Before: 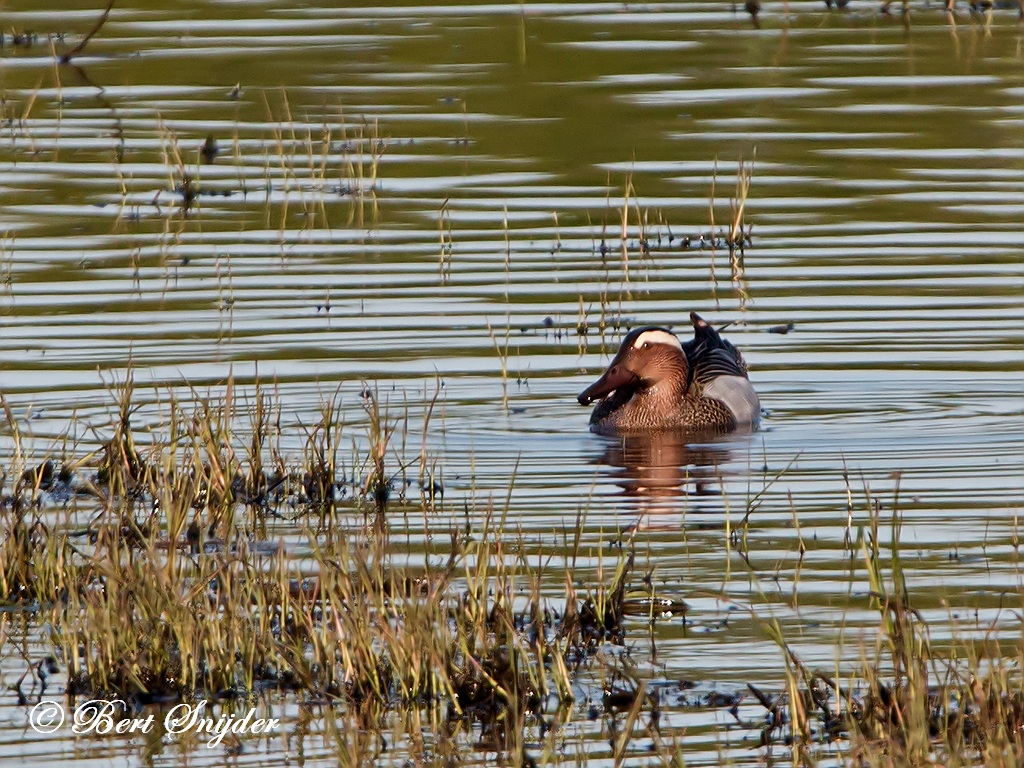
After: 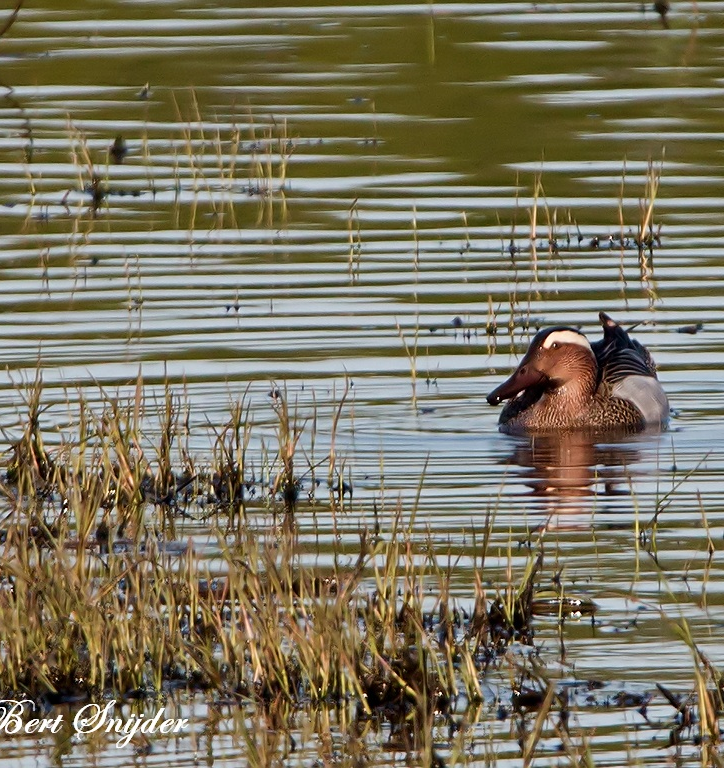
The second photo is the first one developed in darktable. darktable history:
crop and rotate: left 8.975%, right 20.288%
